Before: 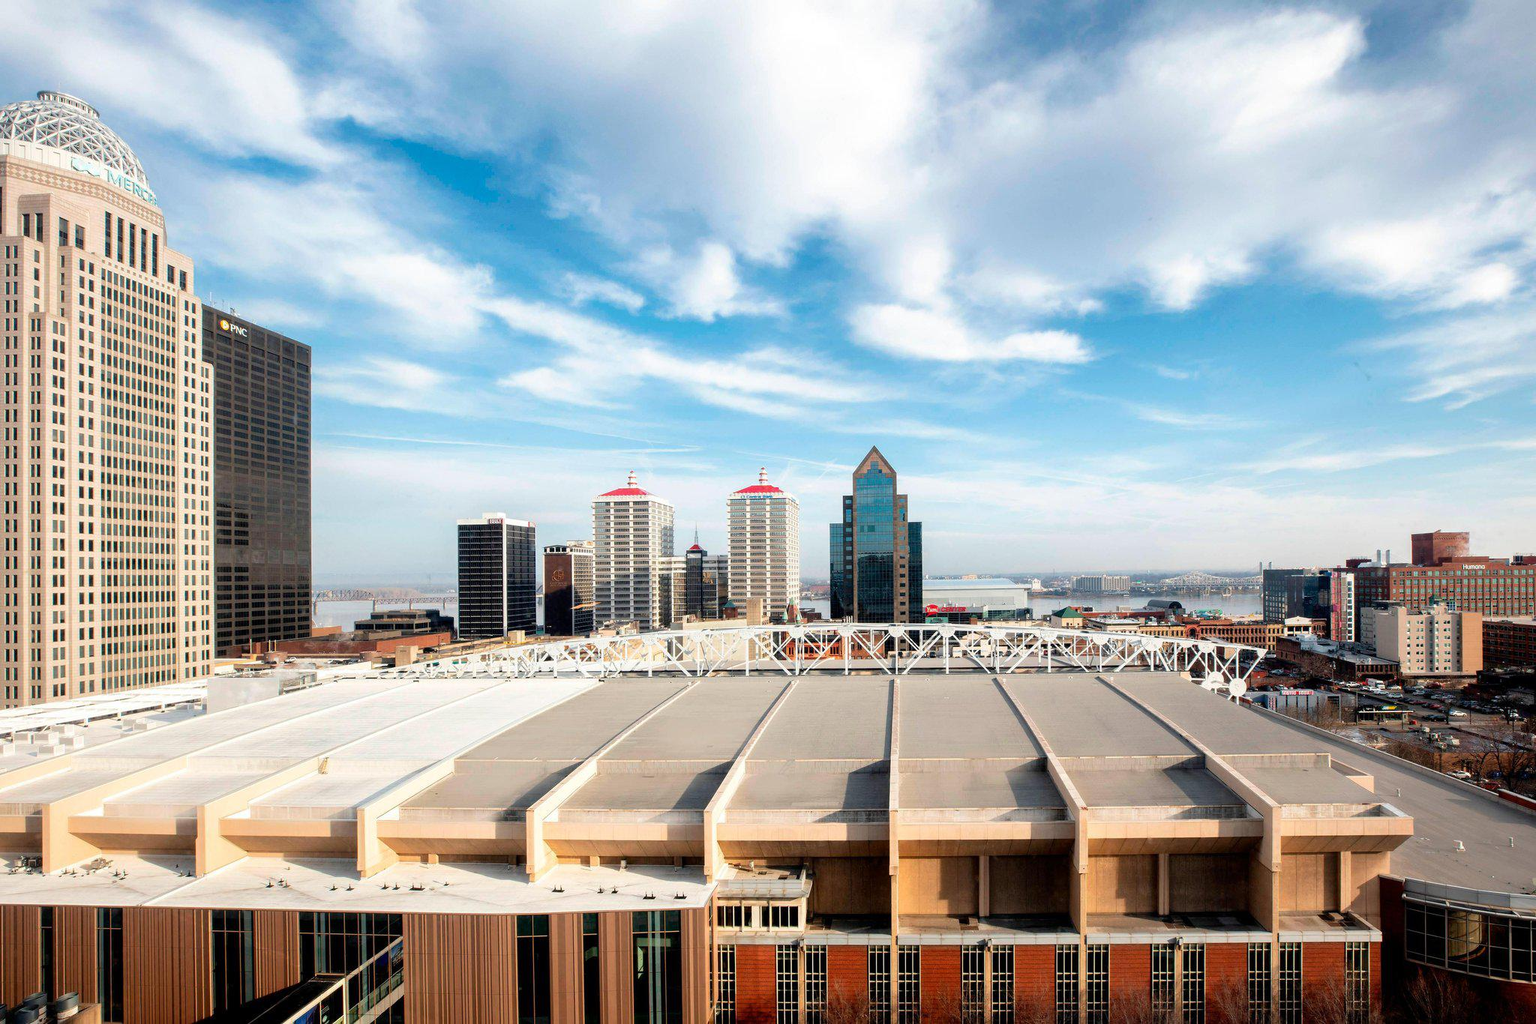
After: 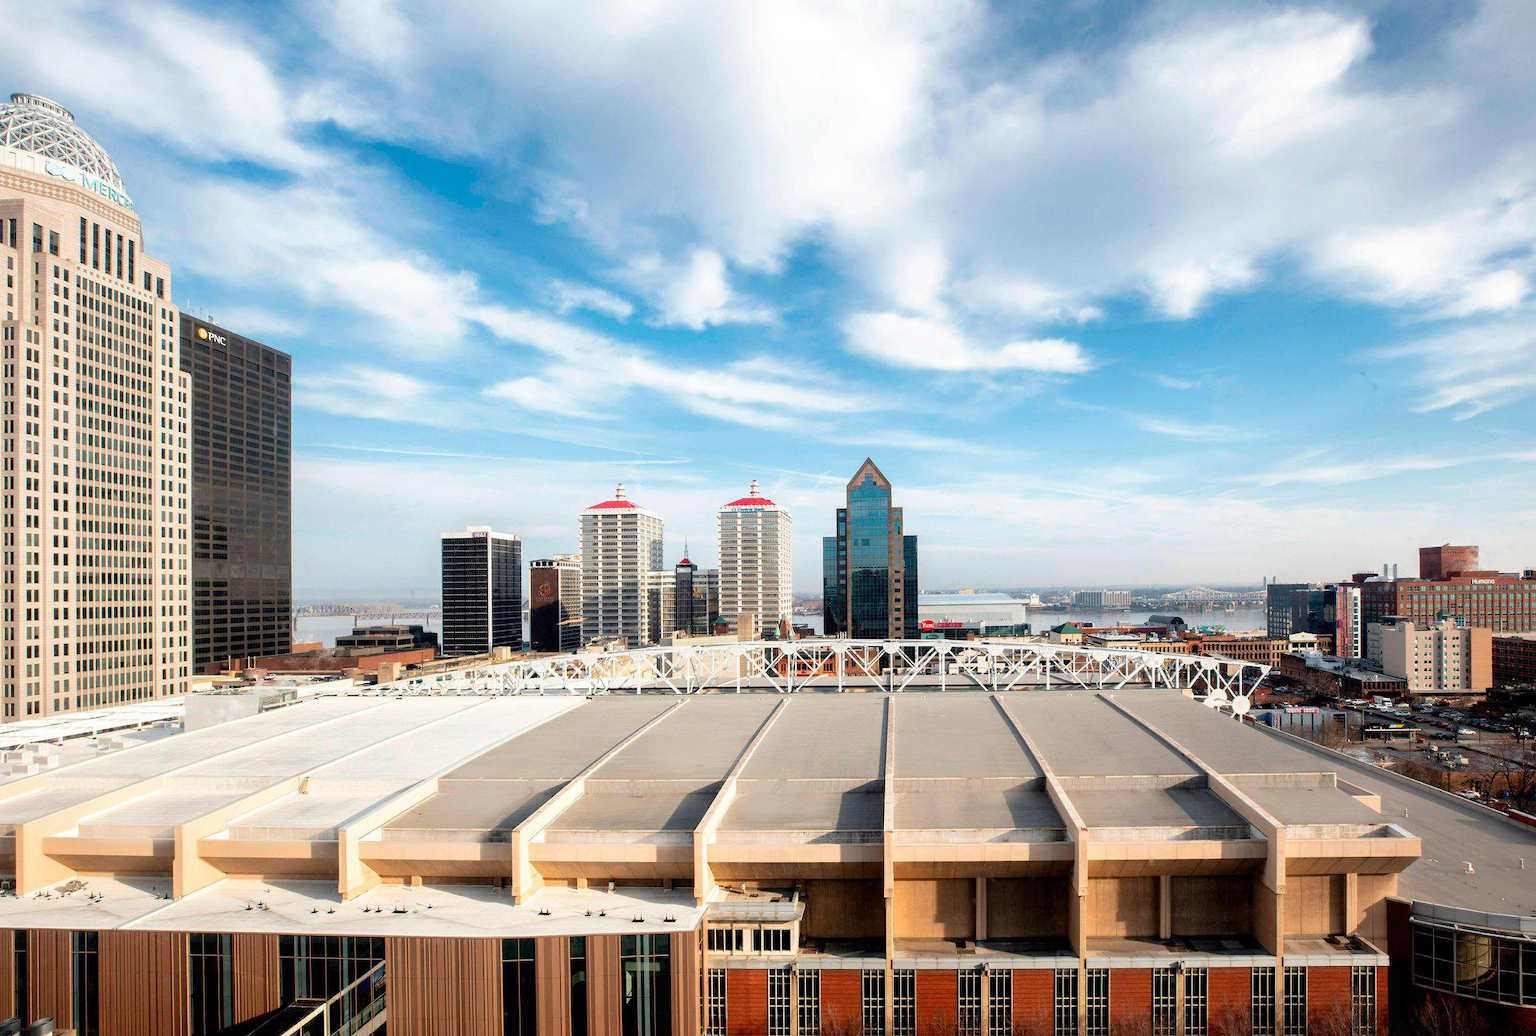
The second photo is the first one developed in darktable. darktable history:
crop and rotate: left 1.774%, right 0.633%, bottom 1.28%
white balance: emerald 1
